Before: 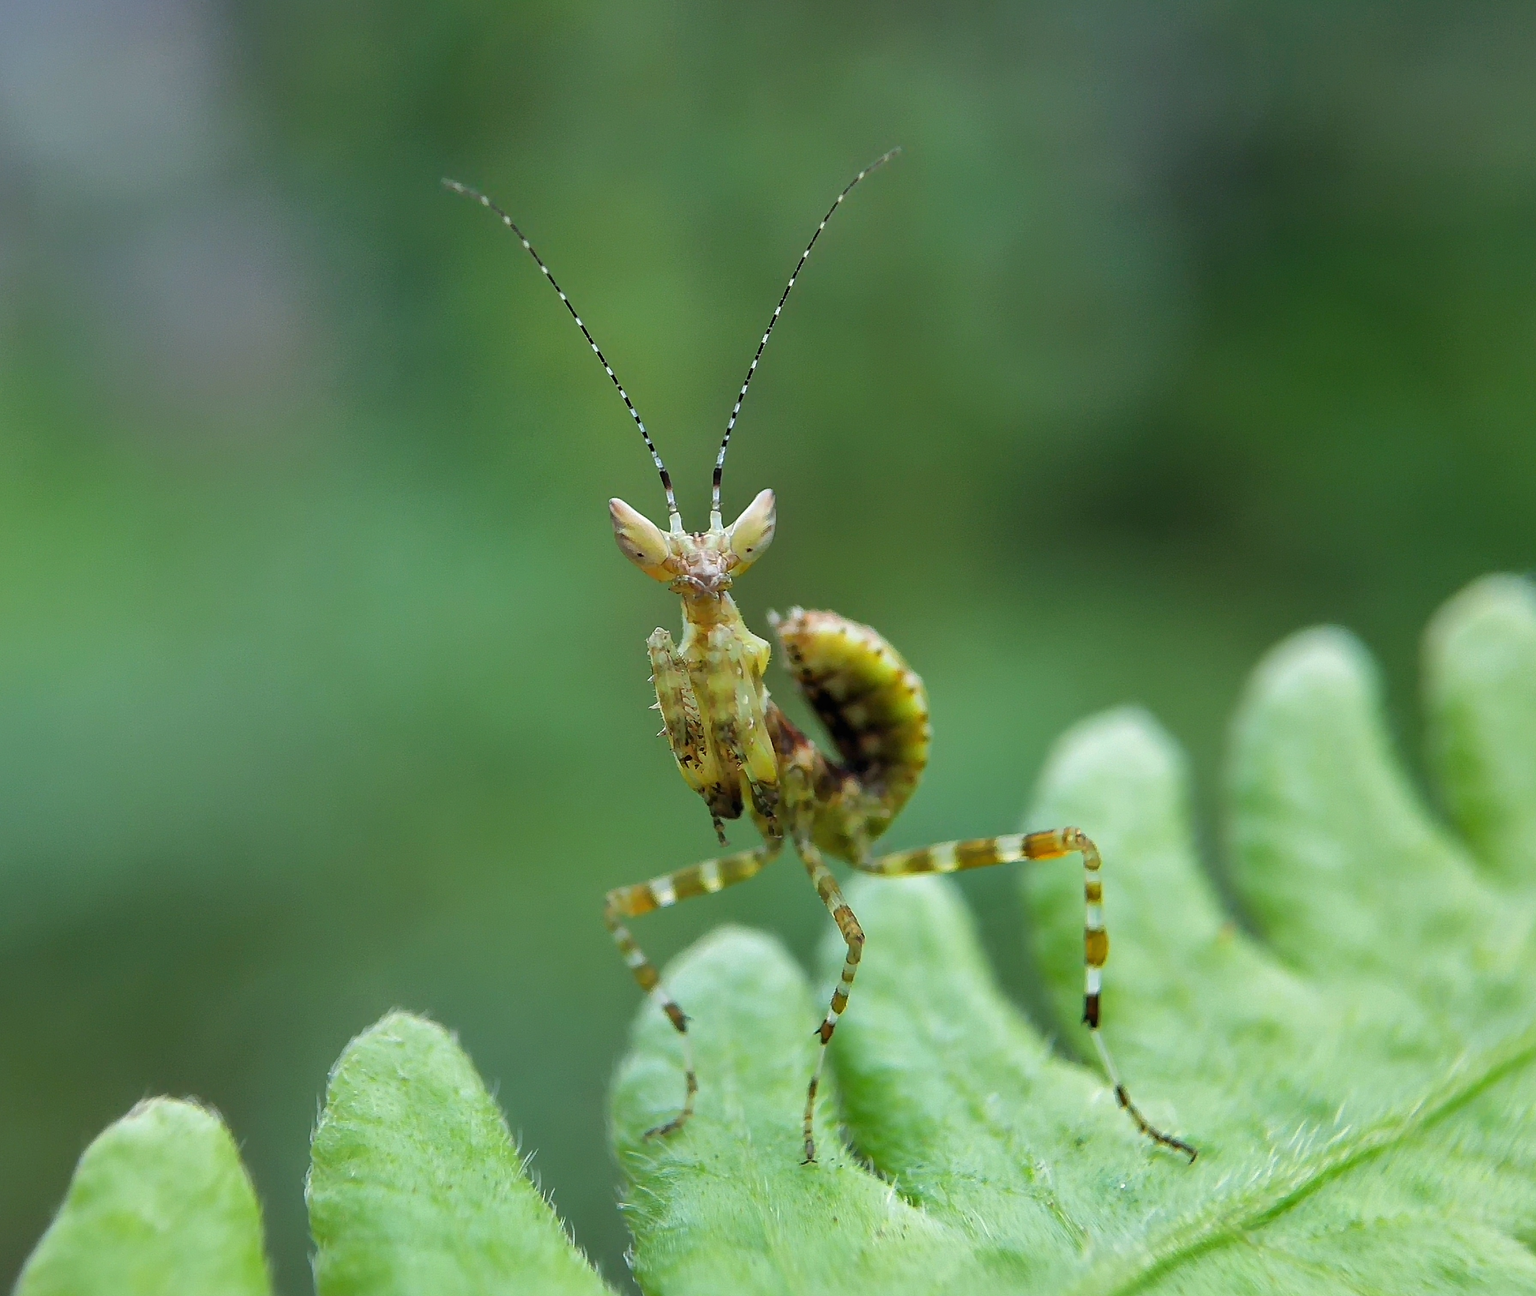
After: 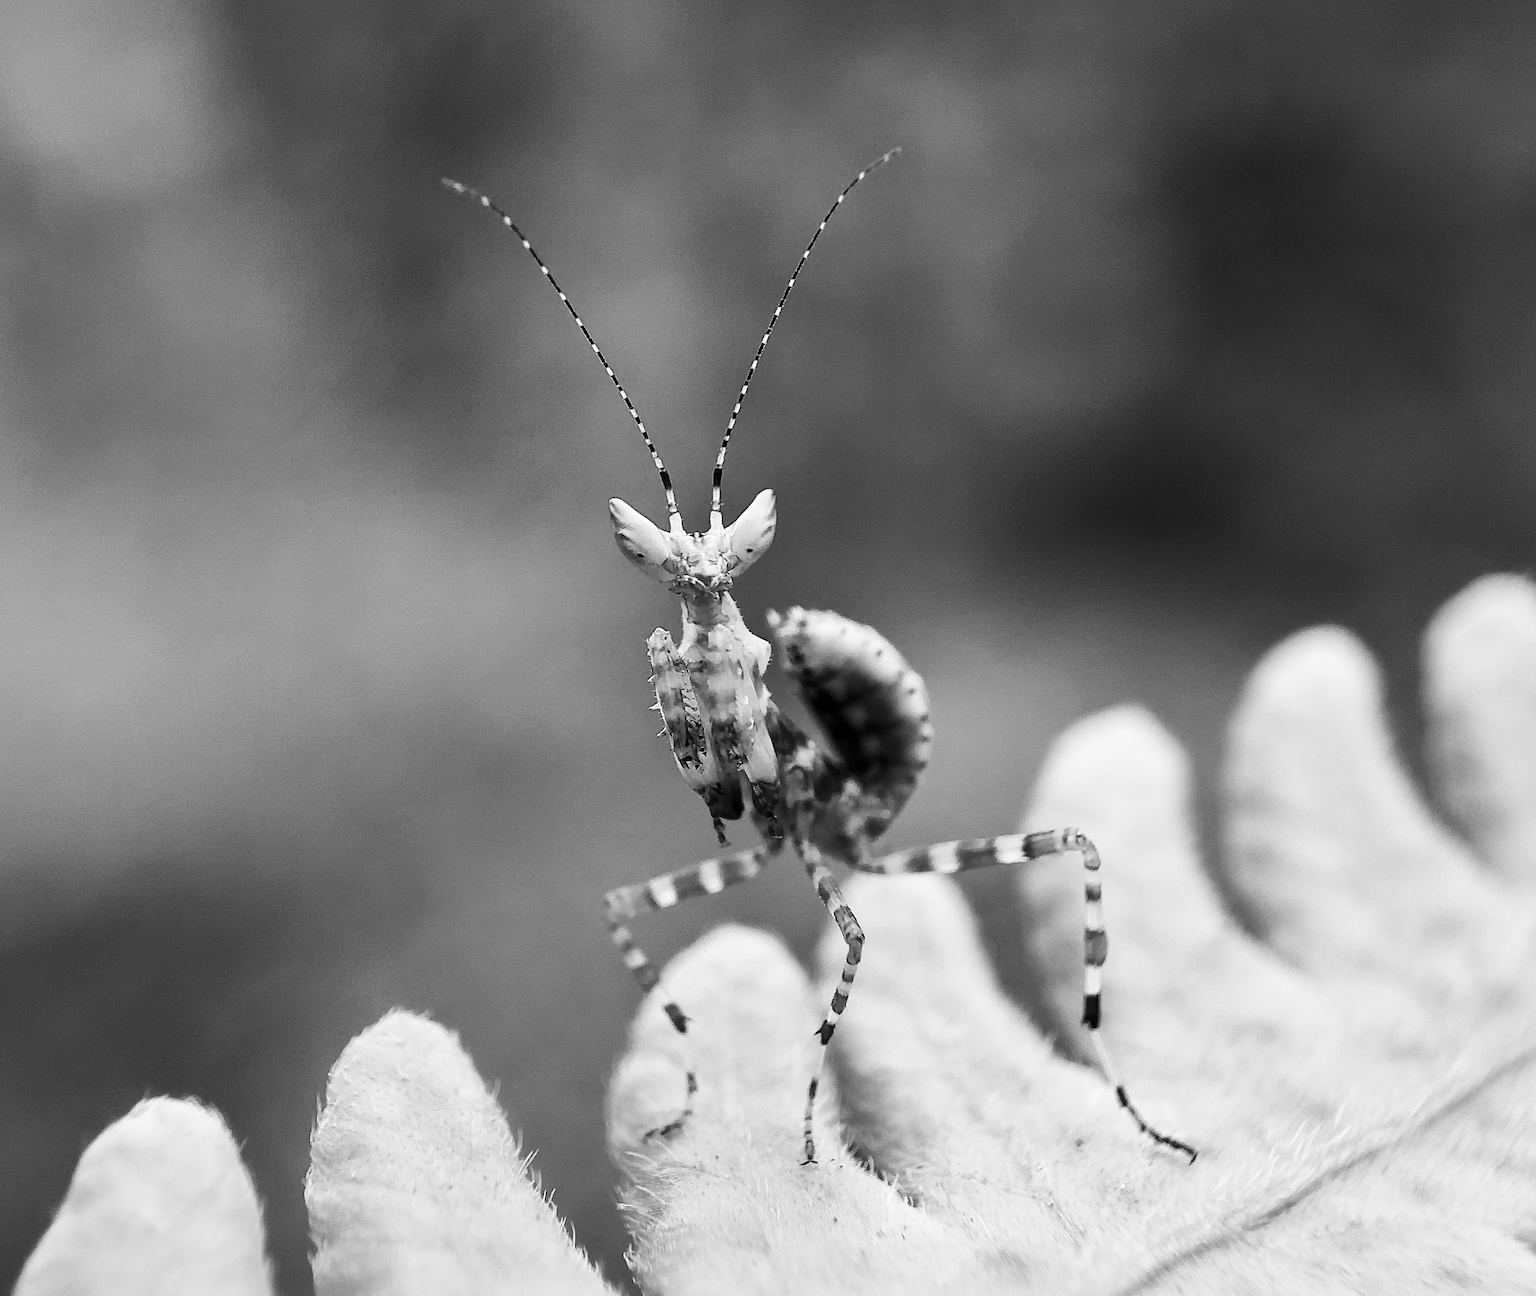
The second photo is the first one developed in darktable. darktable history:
contrast brightness saturation: contrast 0.4, brightness 0.05, saturation 0.25
monochrome: on, module defaults
color correction: highlights a* -6.69, highlights b* 0.49
